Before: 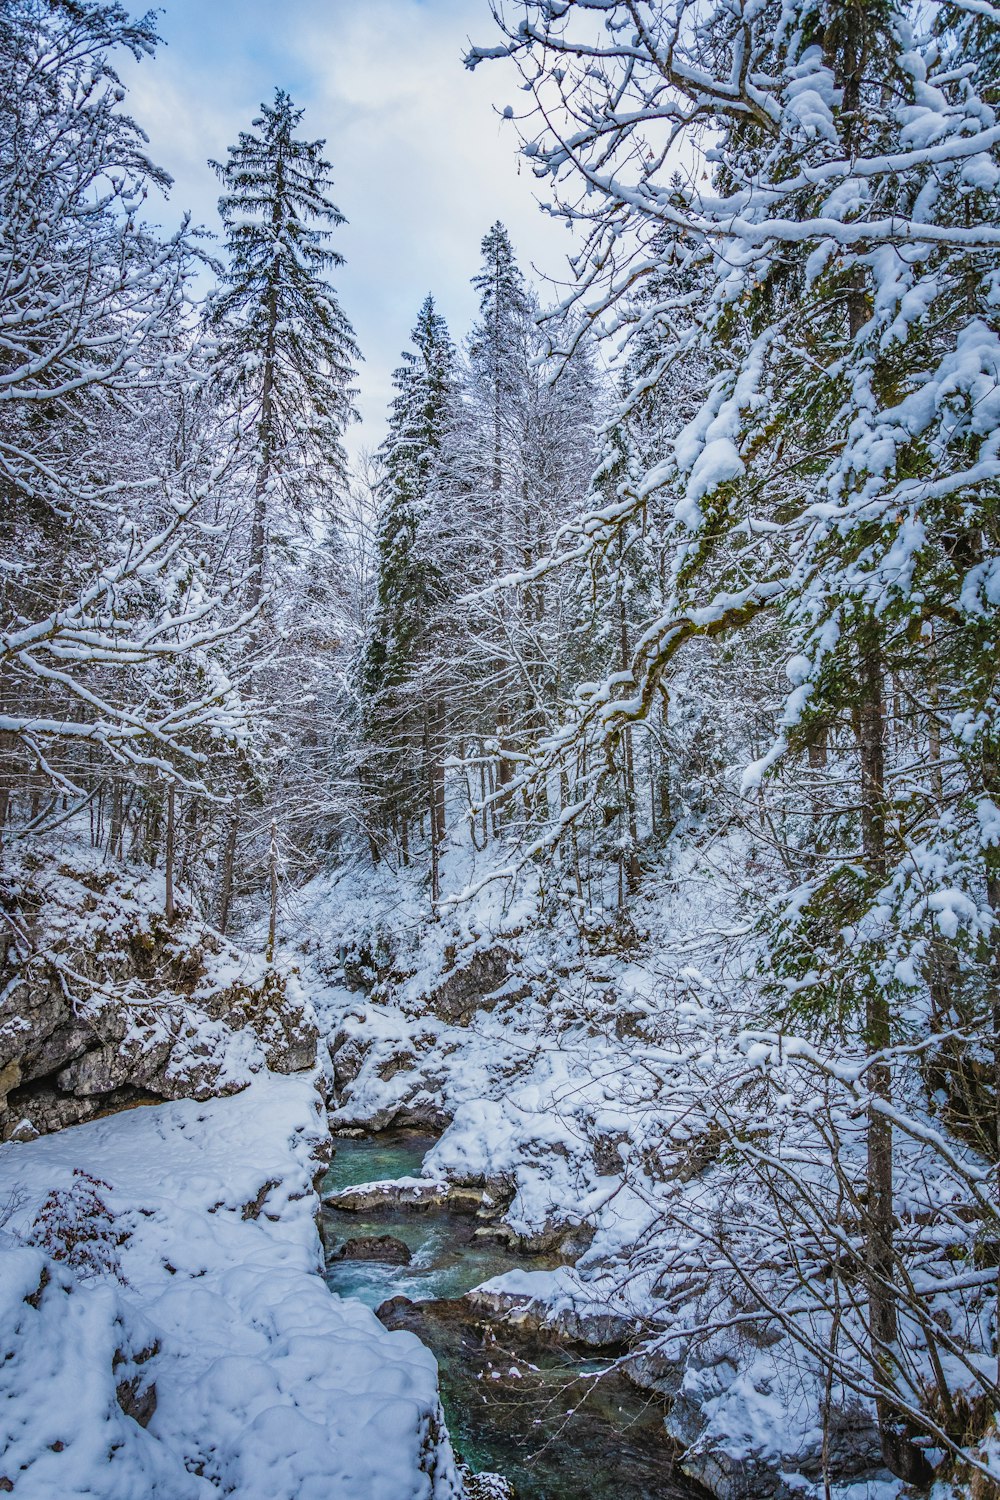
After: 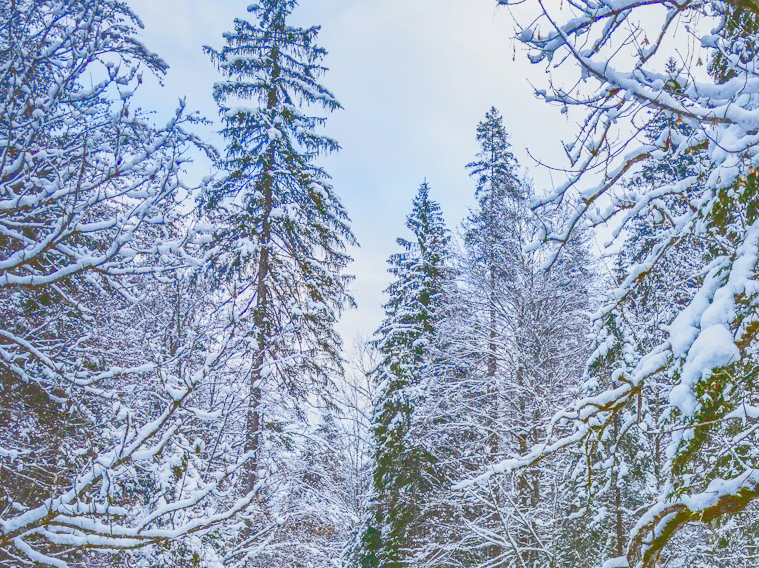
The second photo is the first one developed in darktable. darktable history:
crop: left 0.568%, top 7.631%, right 23.52%, bottom 54.488%
tone curve: curves: ch0 [(0, 0) (0.003, 0.299) (0.011, 0.299) (0.025, 0.299) (0.044, 0.299) (0.069, 0.3) (0.1, 0.306) (0.136, 0.316) (0.177, 0.326) (0.224, 0.338) (0.277, 0.366) (0.335, 0.406) (0.399, 0.462) (0.468, 0.533) (0.543, 0.607) (0.623, 0.7) (0.709, 0.775) (0.801, 0.843) (0.898, 0.903) (1, 1)], color space Lab, linked channels, preserve colors none
exposure: compensate highlight preservation false
